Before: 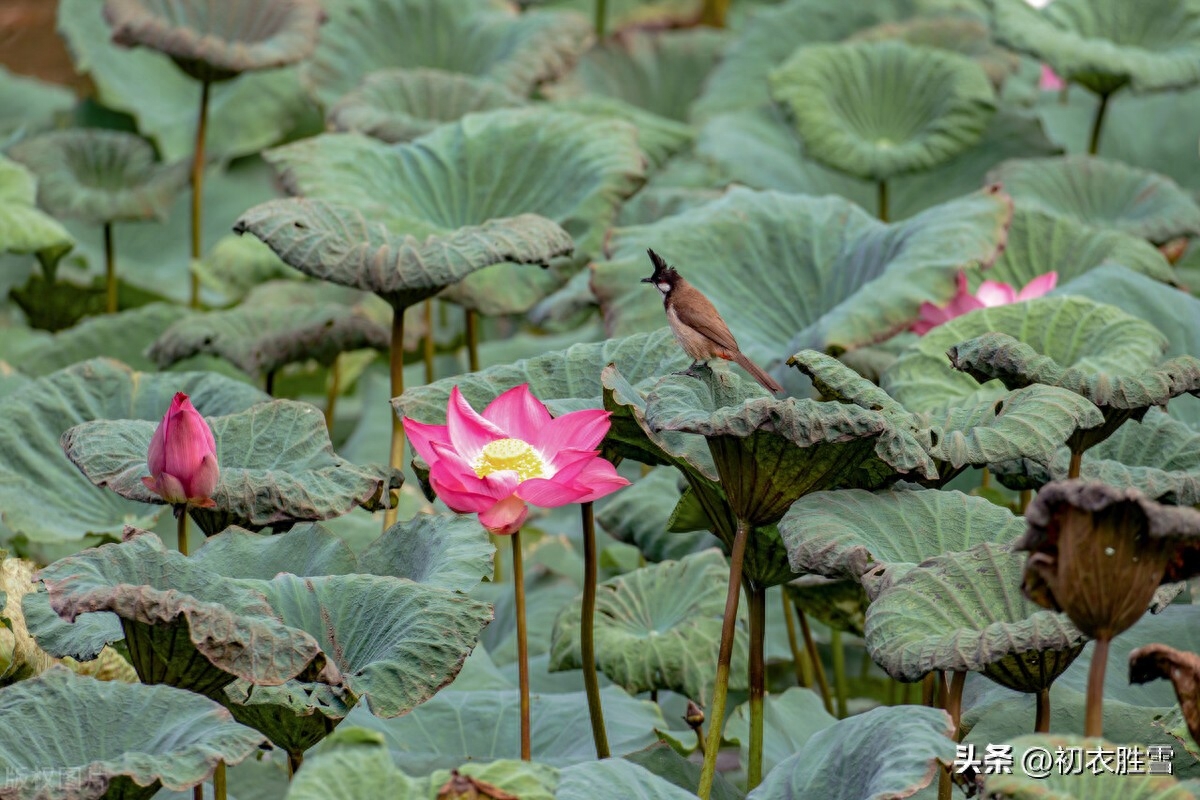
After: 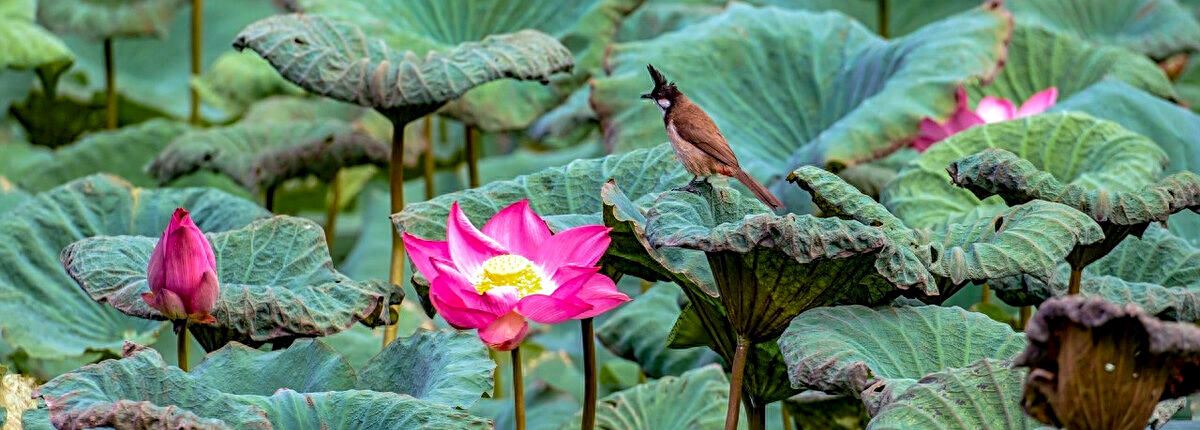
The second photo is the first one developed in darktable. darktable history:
color calibration: illuminant as shot in camera, x 0.358, y 0.373, temperature 4628.91 K
crop and rotate: top 23.137%, bottom 23.056%
shadows and highlights: shadows 53.24, soften with gaussian
local contrast: on, module defaults
velvia: on, module defaults
sharpen: on, module defaults
color balance rgb: highlights gain › luminance 15.013%, perceptual saturation grading › global saturation 25.155%, global vibrance 15.123%
